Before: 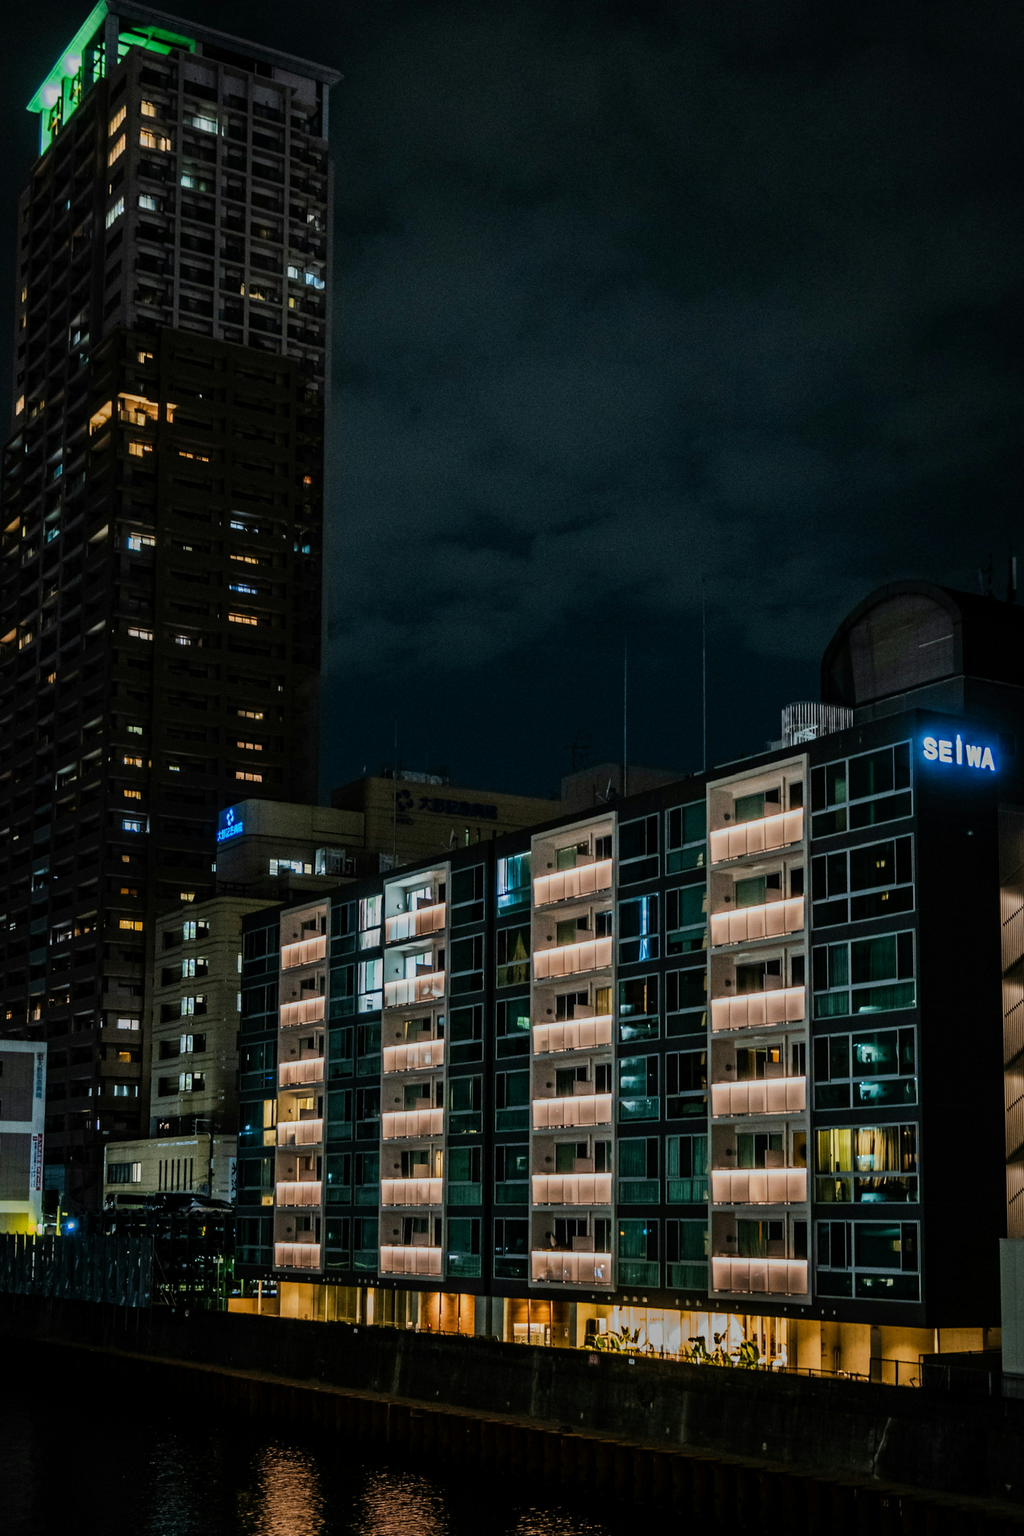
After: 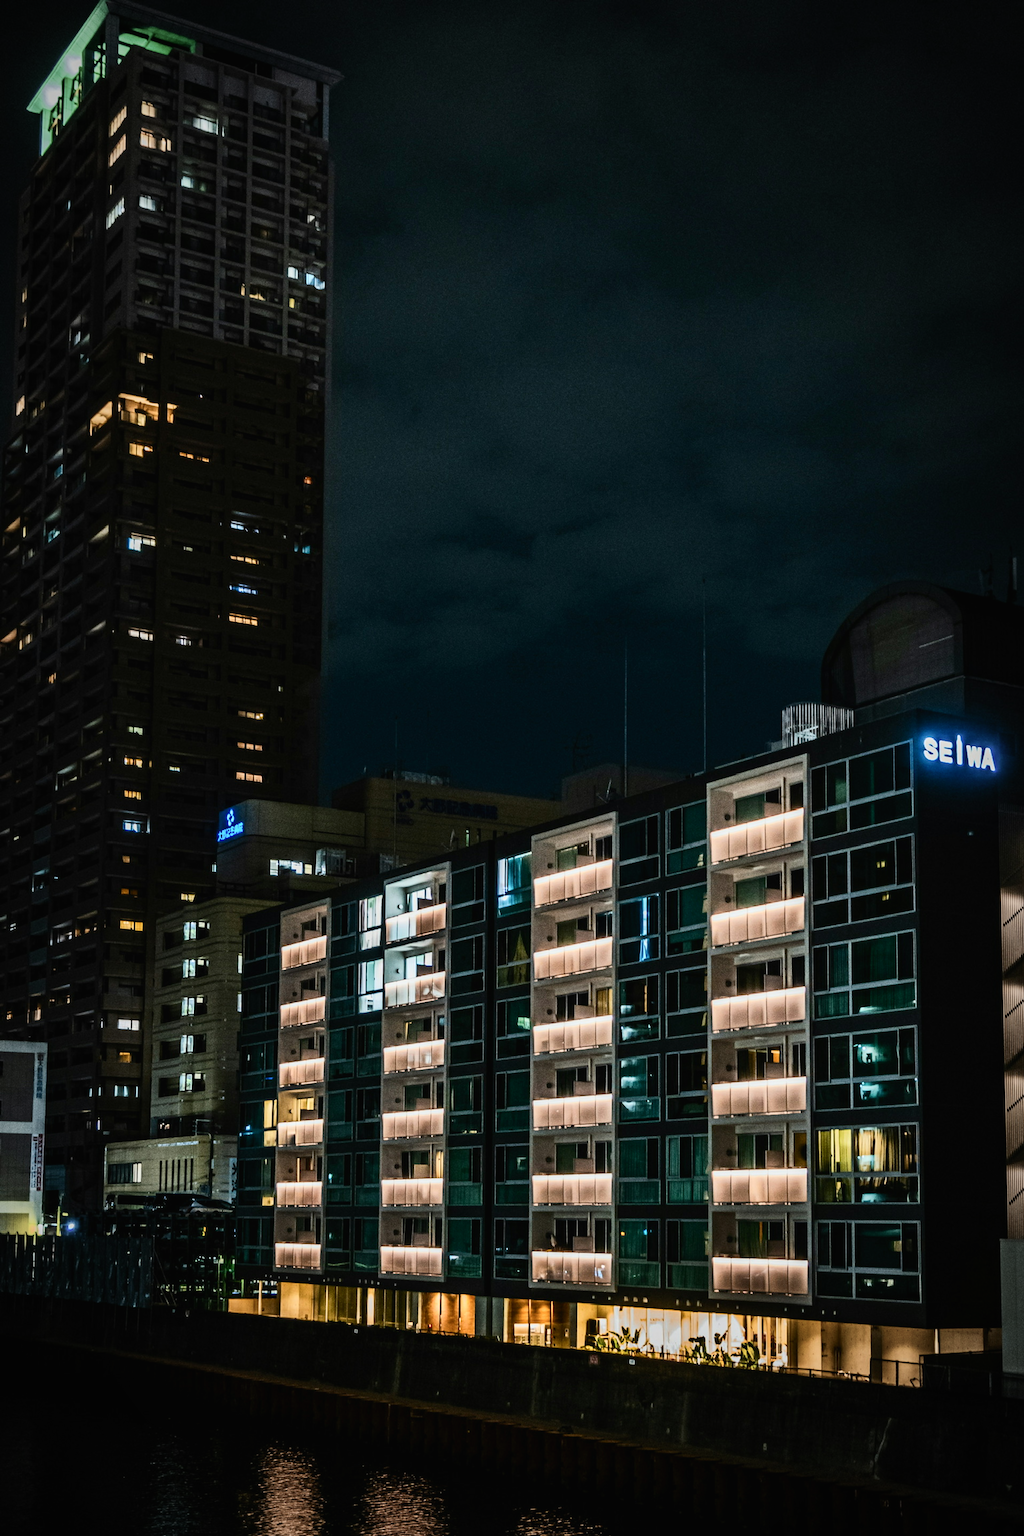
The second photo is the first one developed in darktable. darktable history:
vignetting: fall-off radius 59.86%, automatic ratio true, unbound false
tone curve: curves: ch0 [(0, 0.013) (0.198, 0.175) (0.512, 0.582) (0.625, 0.754) (0.81, 0.934) (1, 1)], color space Lab, independent channels
